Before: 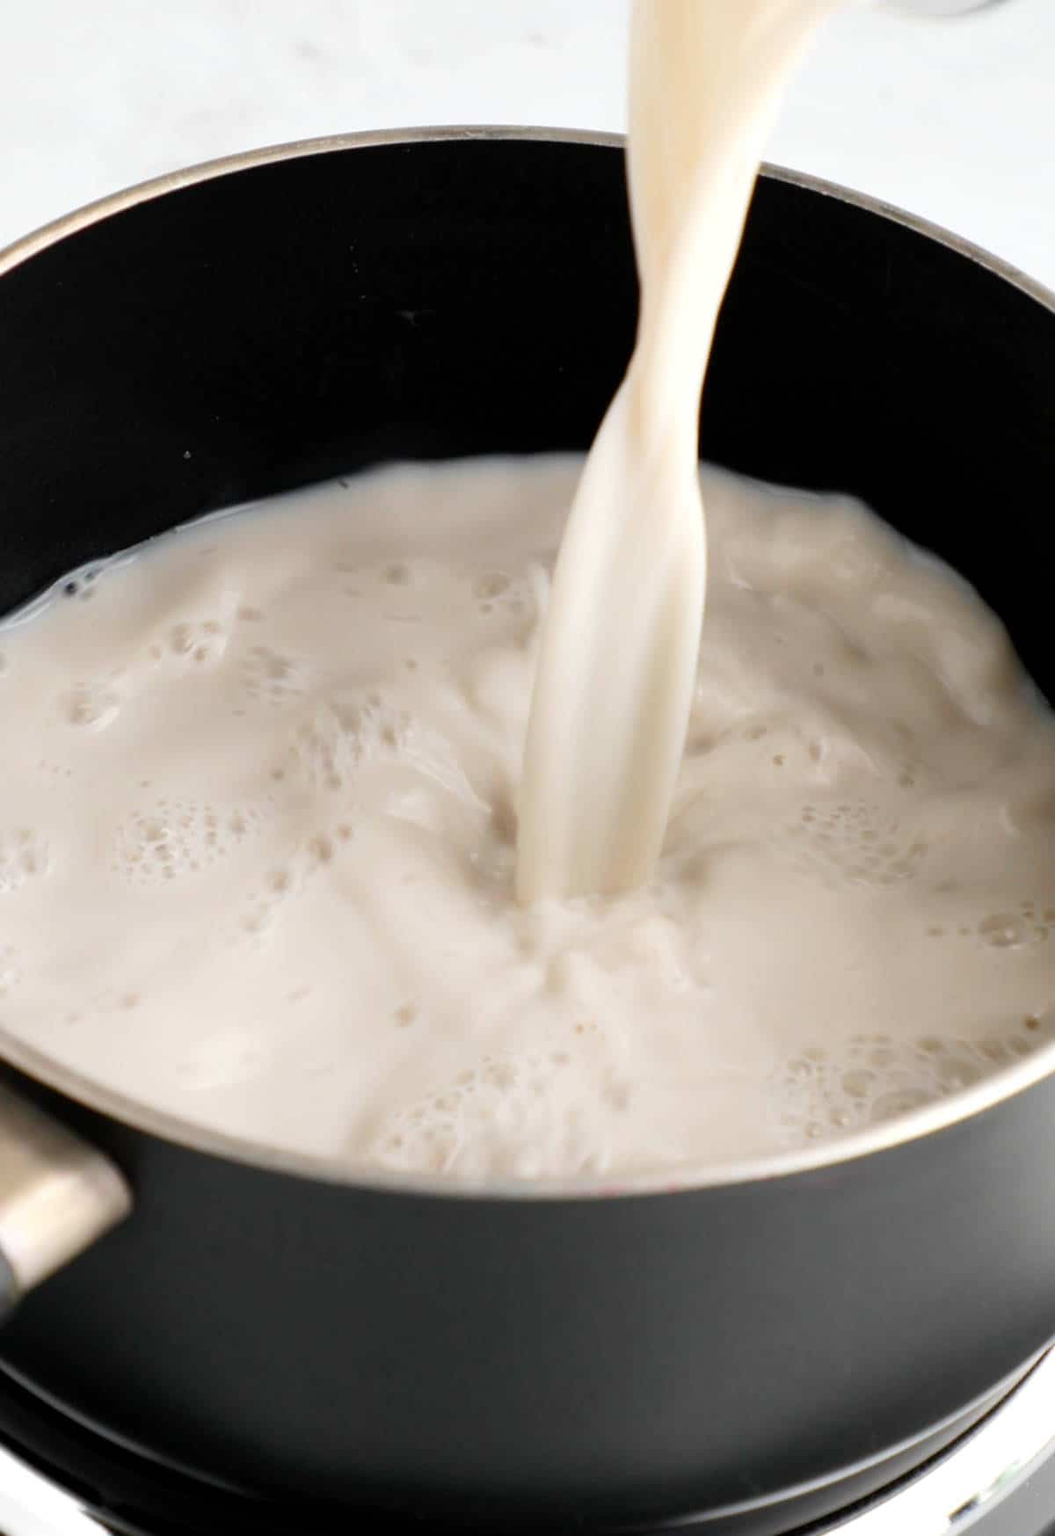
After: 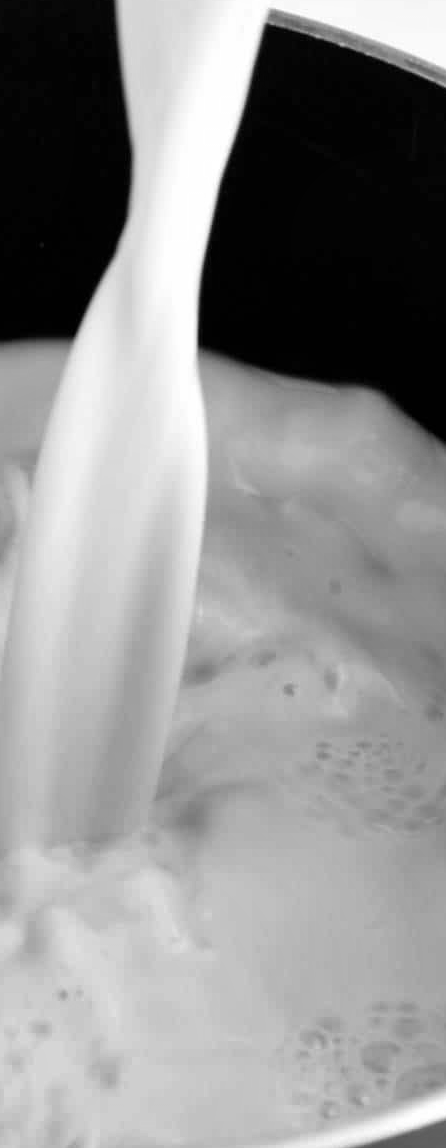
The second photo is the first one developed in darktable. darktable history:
shadows and highlights: soften with gaussian
color zones: curves: ch1 [(0, -0.014) (0.143, -0.013) (0.286, -0.013) (0.429, -0.016) (0.571, -0.019) (0.714, -0.015) (0.857, 0.002) (1, -0.014)]
crop and rotate: left 49.729%, top 10.086%, right 13.067%, bottom 24.179%
velvia: strength 6.26%
